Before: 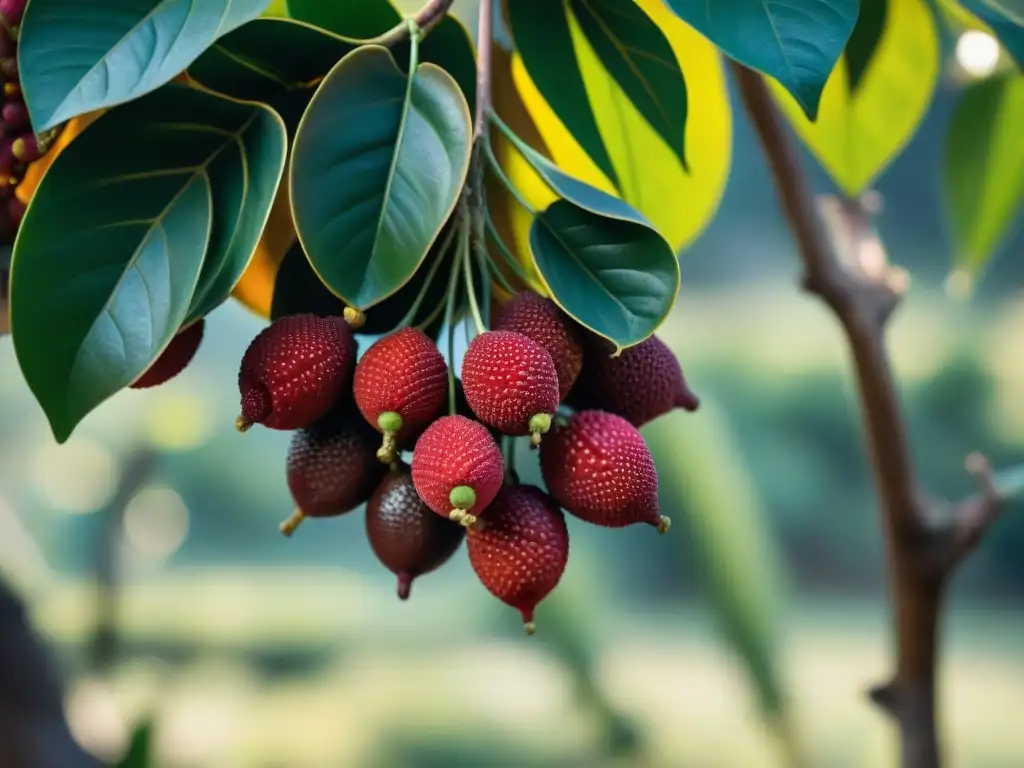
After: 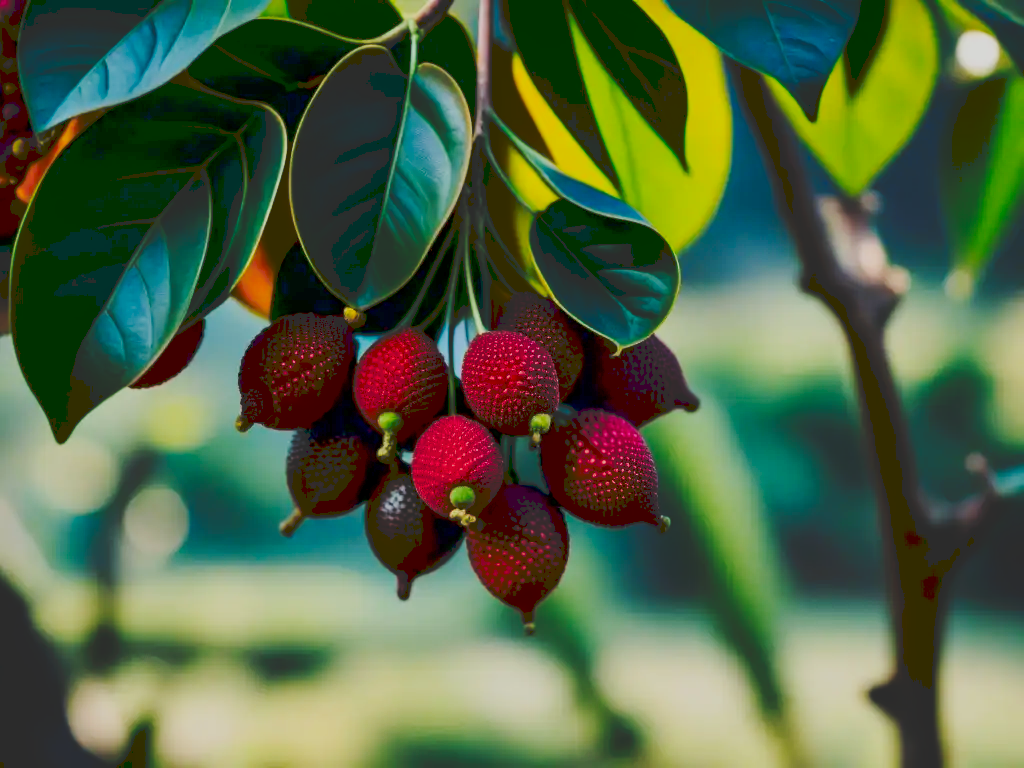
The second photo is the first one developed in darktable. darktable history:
filmic rgb: black relative exposure -6.68 EV, white relative exposure 4.56 EV, hardness 3.25
contrast brightness saturation: brightness -0.25, saturation 0.2
tone curve: curves: ch0 [(0, 0) (0.003, 0.172) (0.011, 0.177) (0.025, 0.177) (0.044, 0.177) (0.069, 0.178) (0.1, 0.181) (0.136, 0.19) (0.177, 0.208) (0.224, 0.226) (0.277, 0.274) (0.335, 0.338) (0.399, 0.43) (0.468, 0.535) (0.543, 0.635) (0.623, 0.726) (0.709, 0.815) (0.801, 0.882) (0.898, 0.936) (1, 1)], preserve colors none
white balance: emerald 1
